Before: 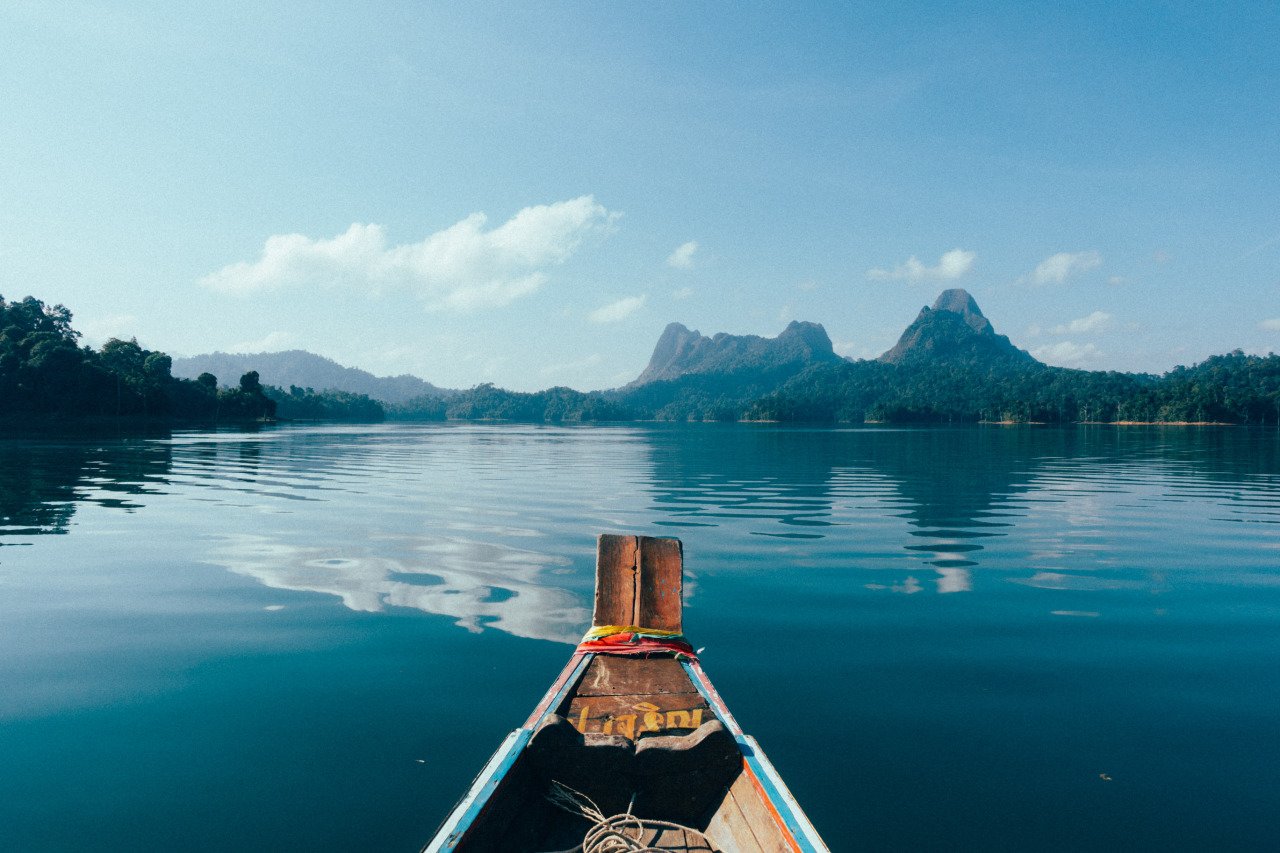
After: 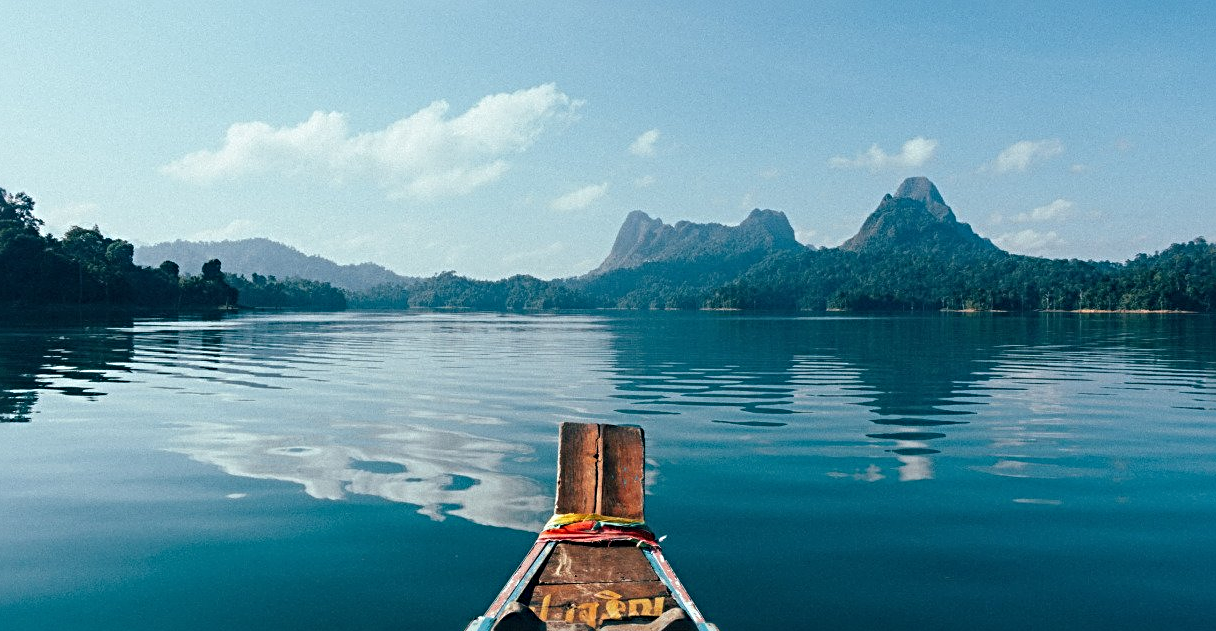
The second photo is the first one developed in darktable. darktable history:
crop and rotate: left 2.991%, top 13.302%, right 1.981%, bottom 12.636%
sharpen: radius 4
